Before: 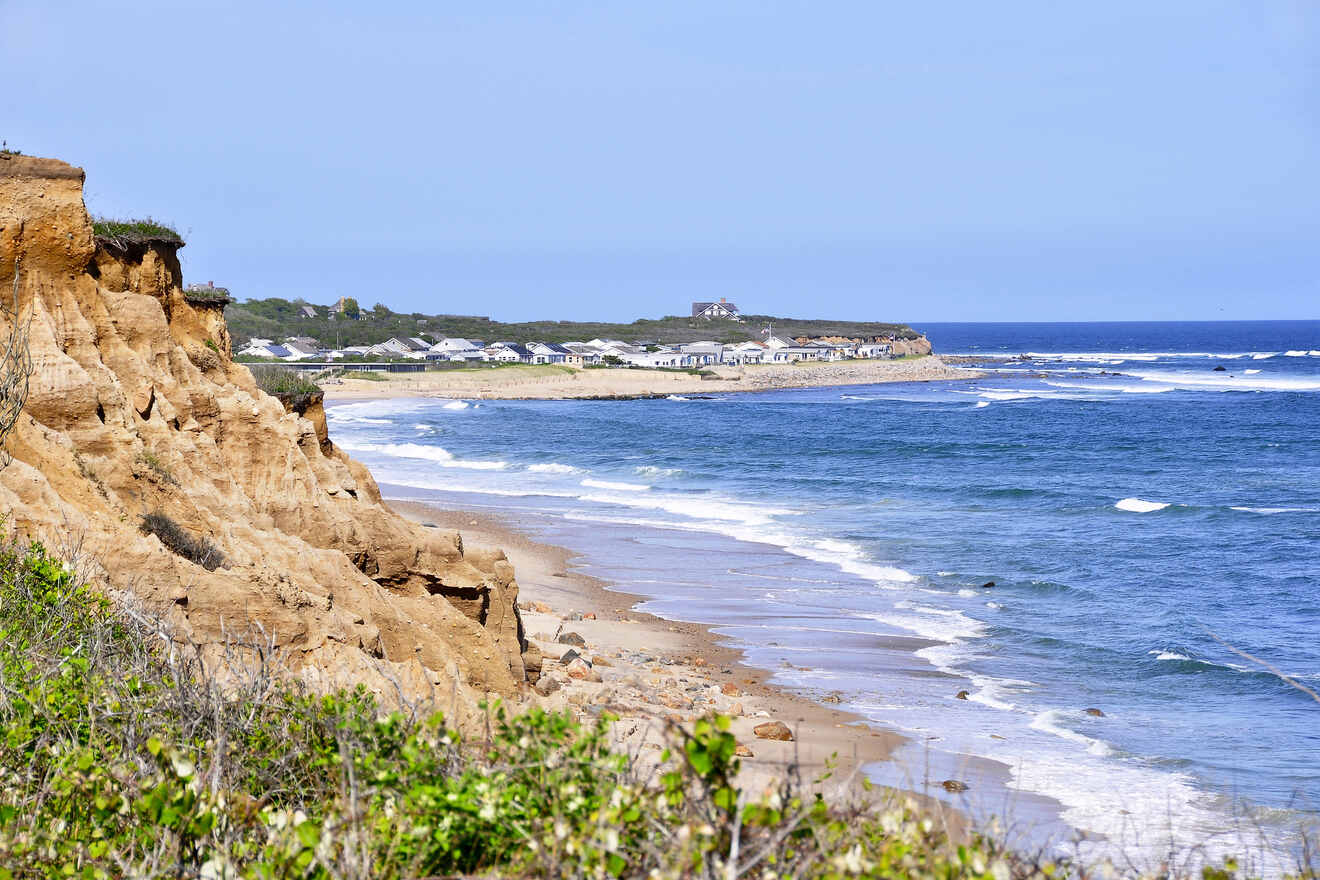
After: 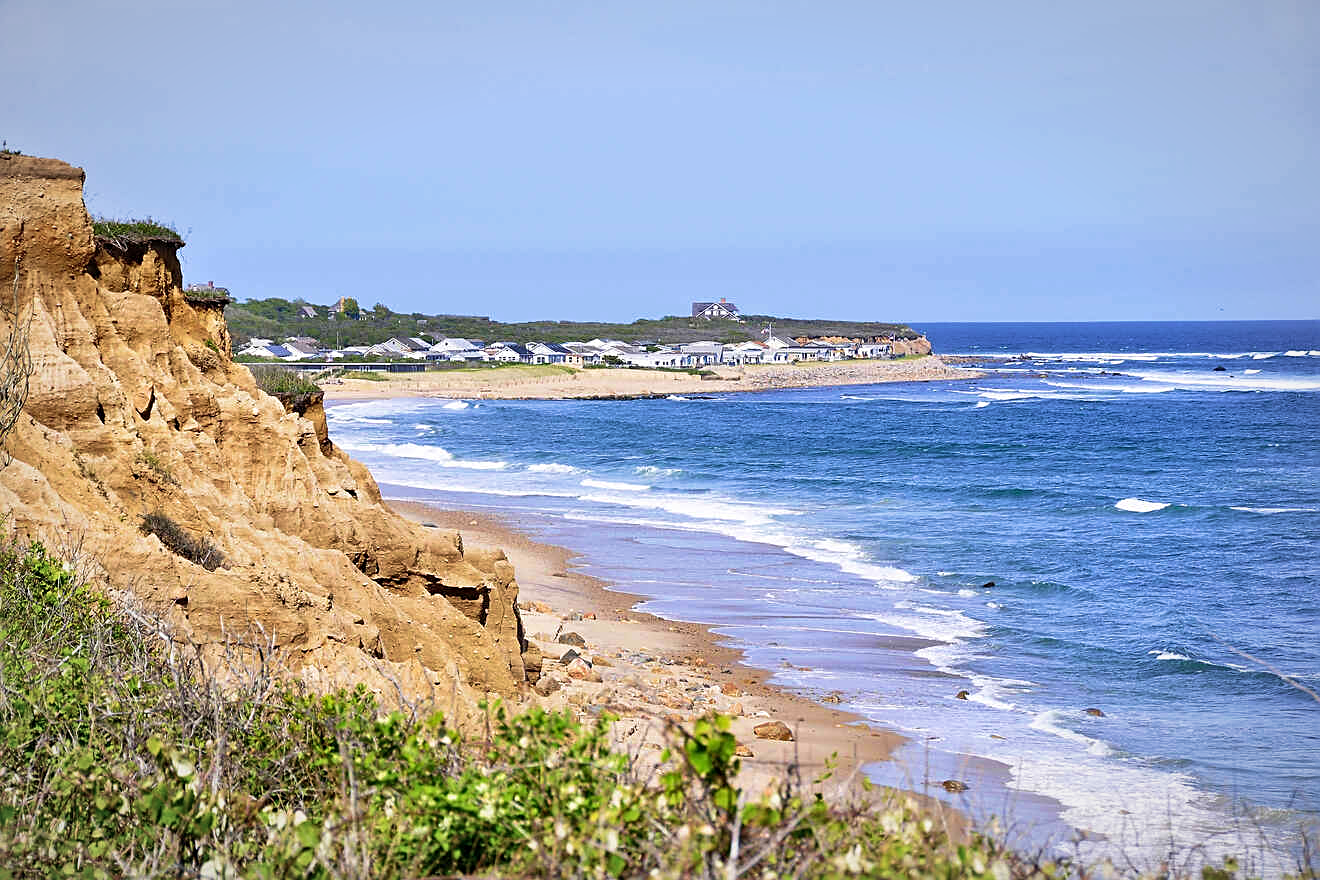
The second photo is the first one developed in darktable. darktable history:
sharpen: on, module defaults
velvia: strength 44.35%
vignetting: fall-off radius 99%, width/height ratio 1.337, unbound false
